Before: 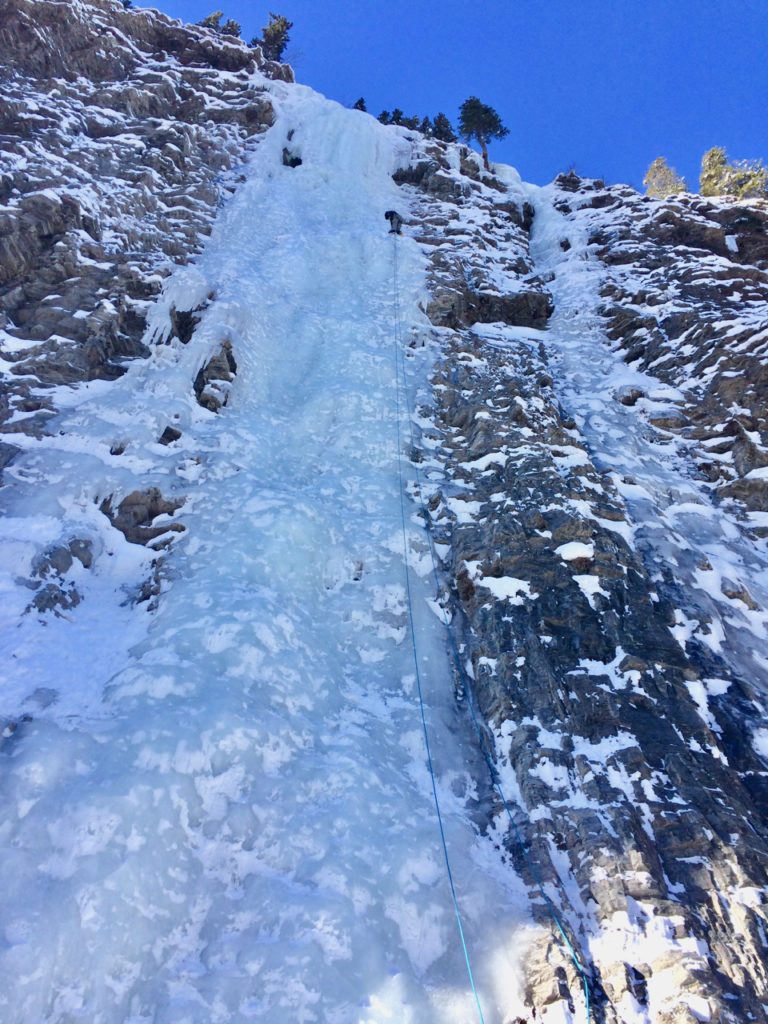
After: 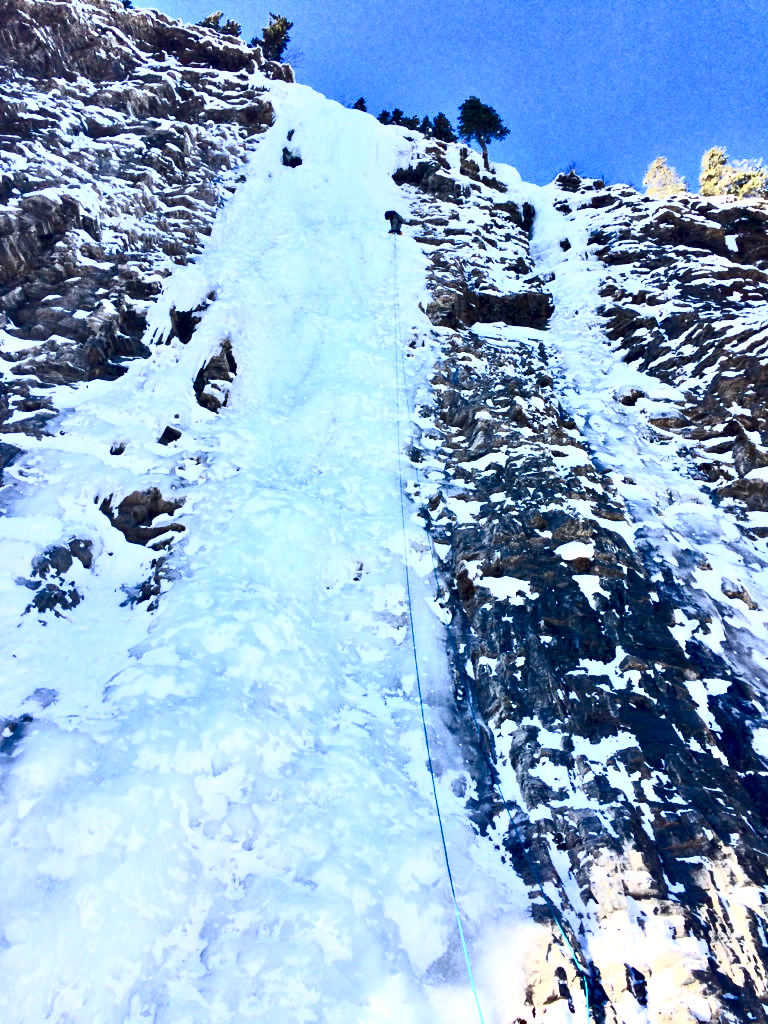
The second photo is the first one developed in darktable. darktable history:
contrast equalizer: y [[0.6 ×6], [0.55 ×6], [0 ×6], [0 ×6], [0 ×6]], mix 0.549
contrast brightness saturation: contrast 0.632, brightness 0.332, saturation 0.141
